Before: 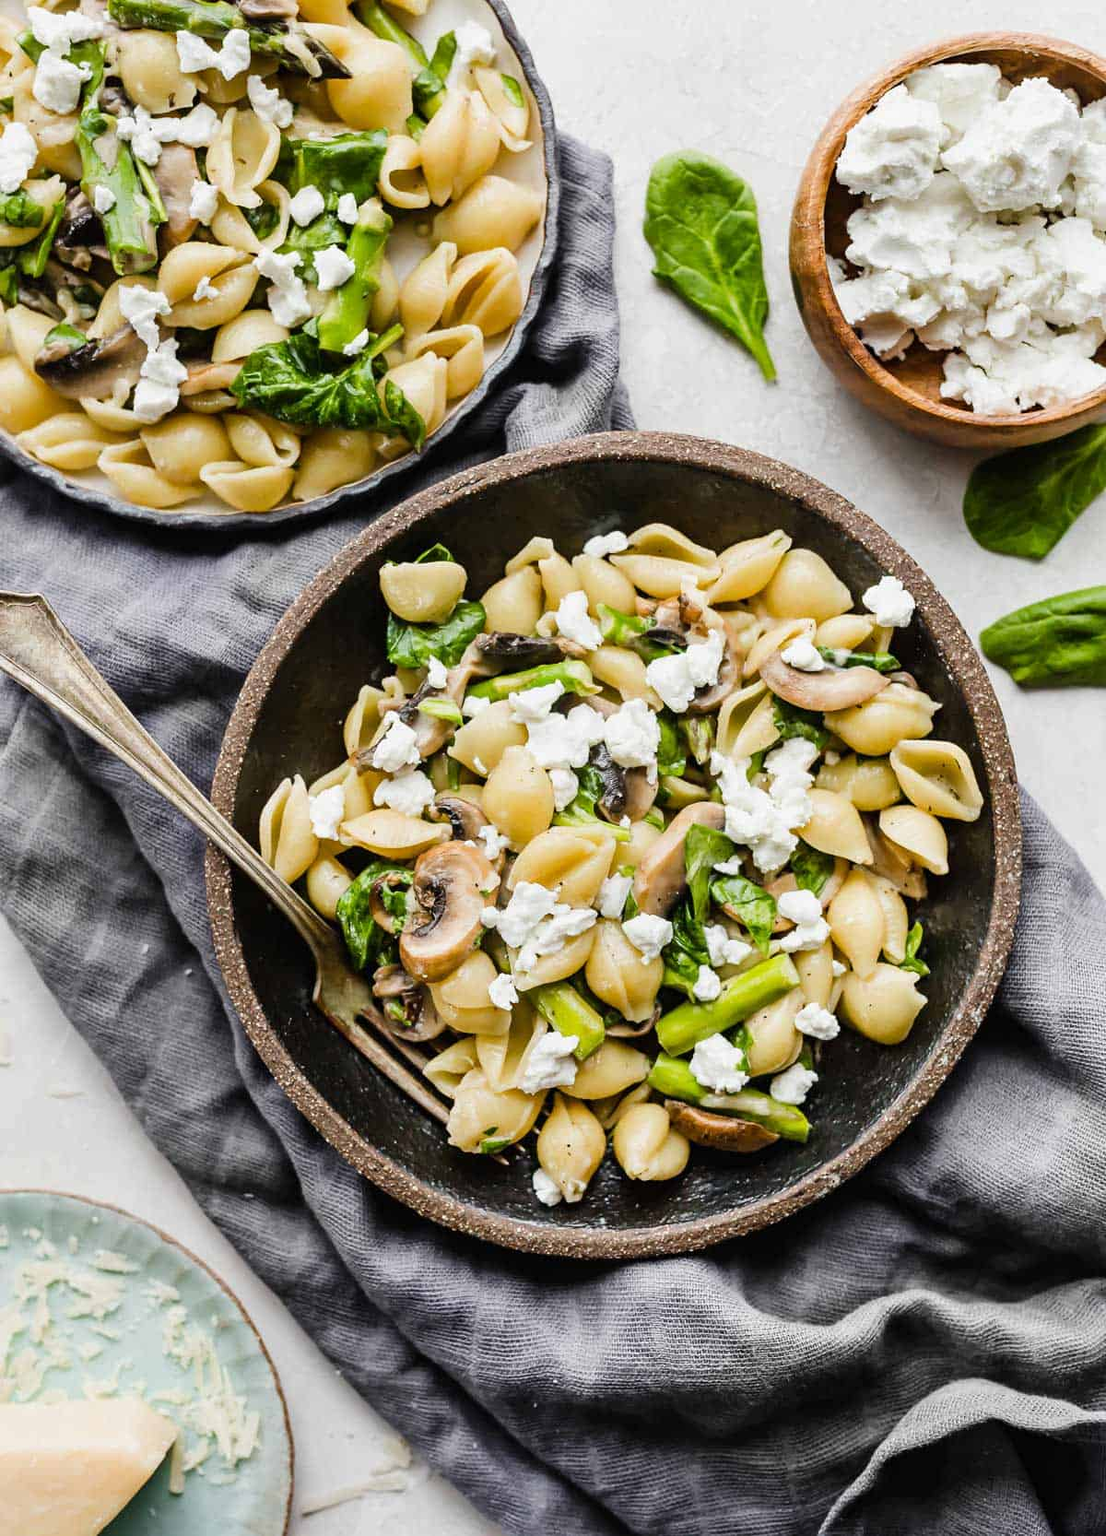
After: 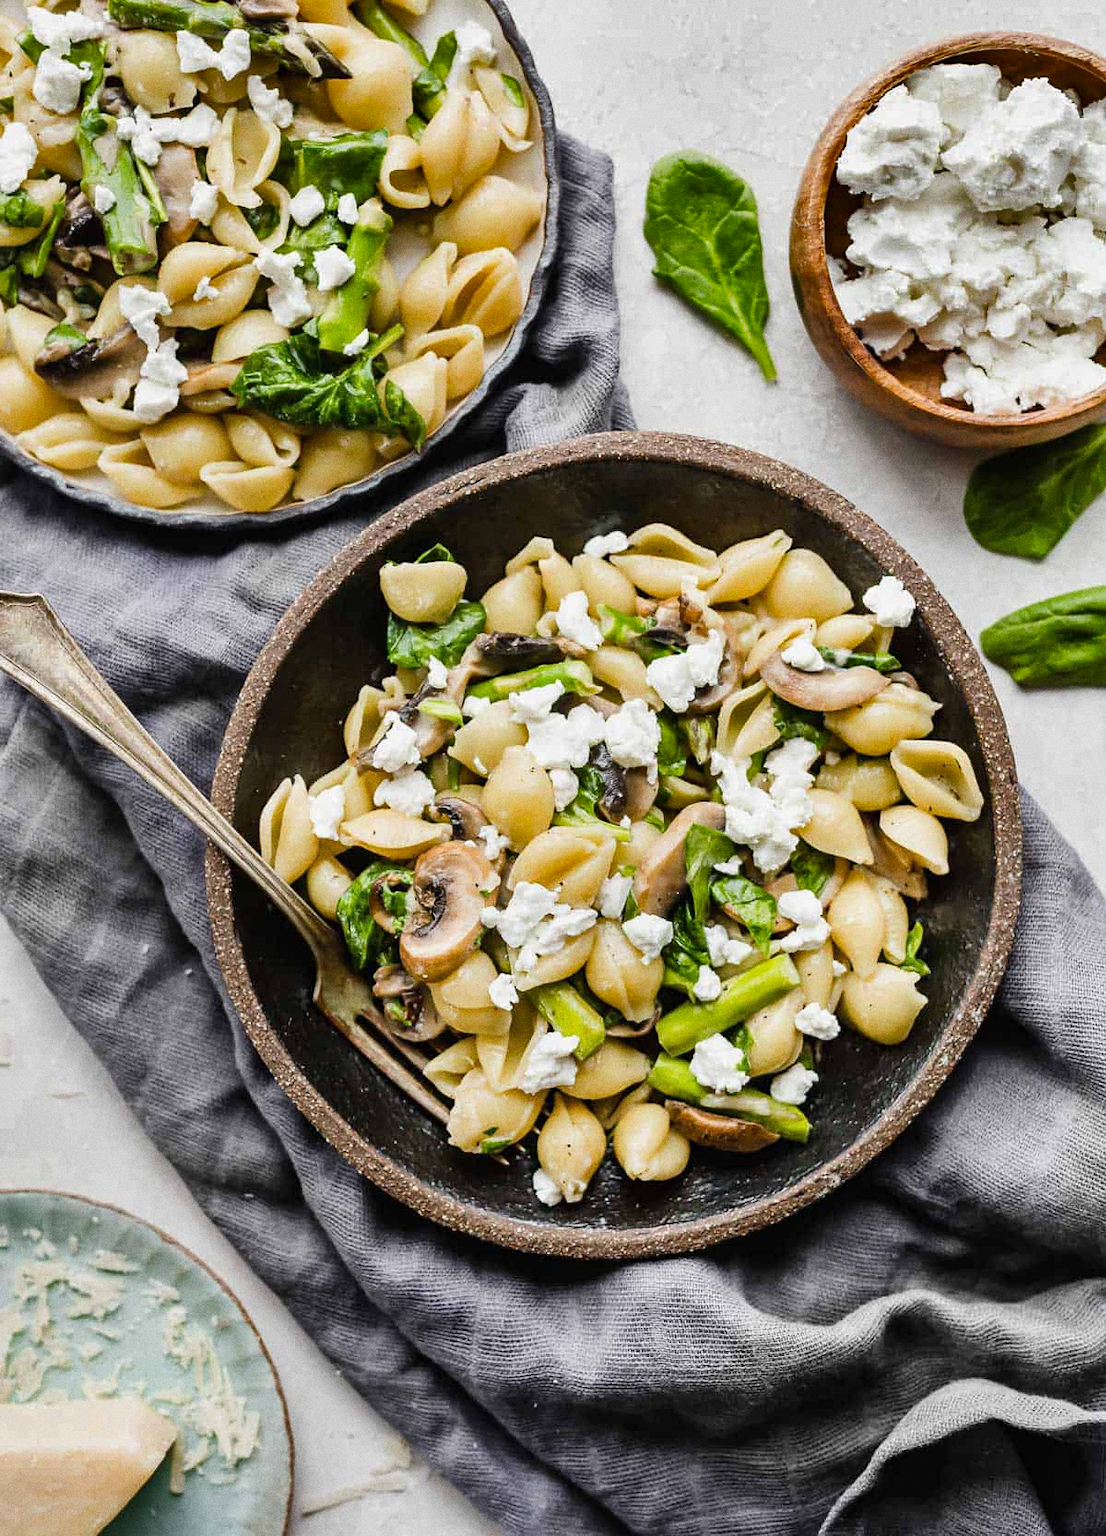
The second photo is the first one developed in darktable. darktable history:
shadows and highlights: radius 108.52, shadows 23.73, highlights -59.32, low approximation 0.01, soften with gaussian
grain: on, module defaults
